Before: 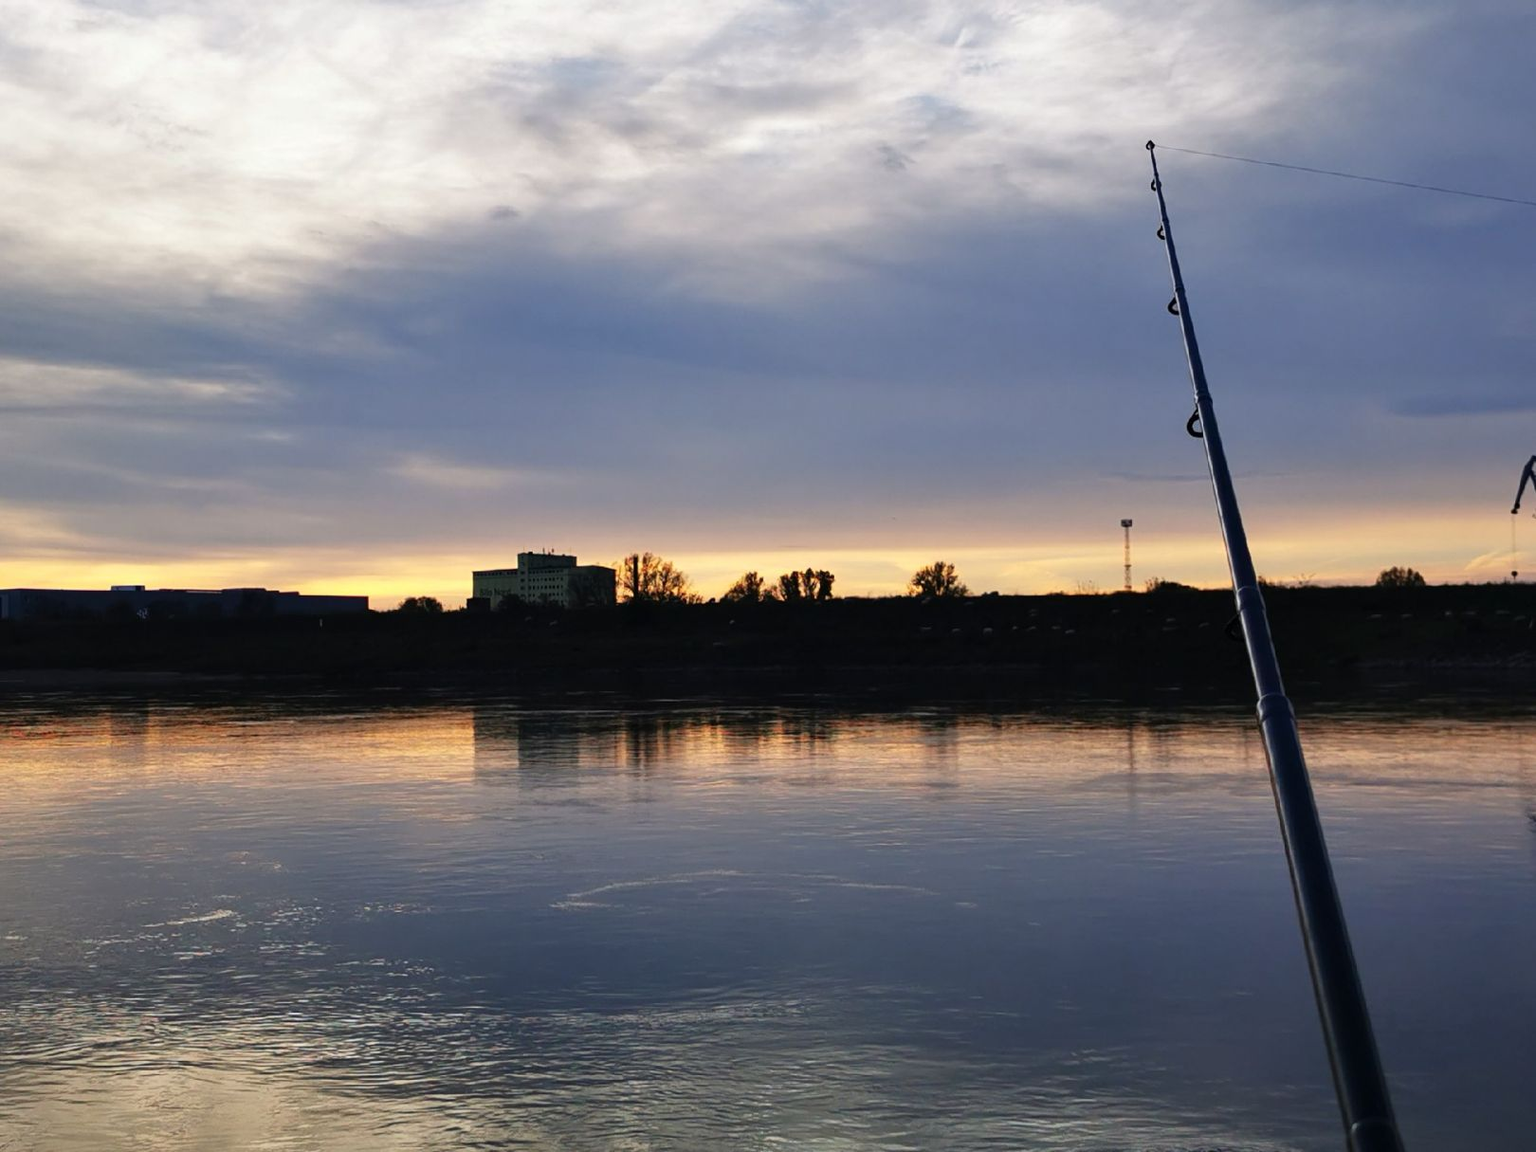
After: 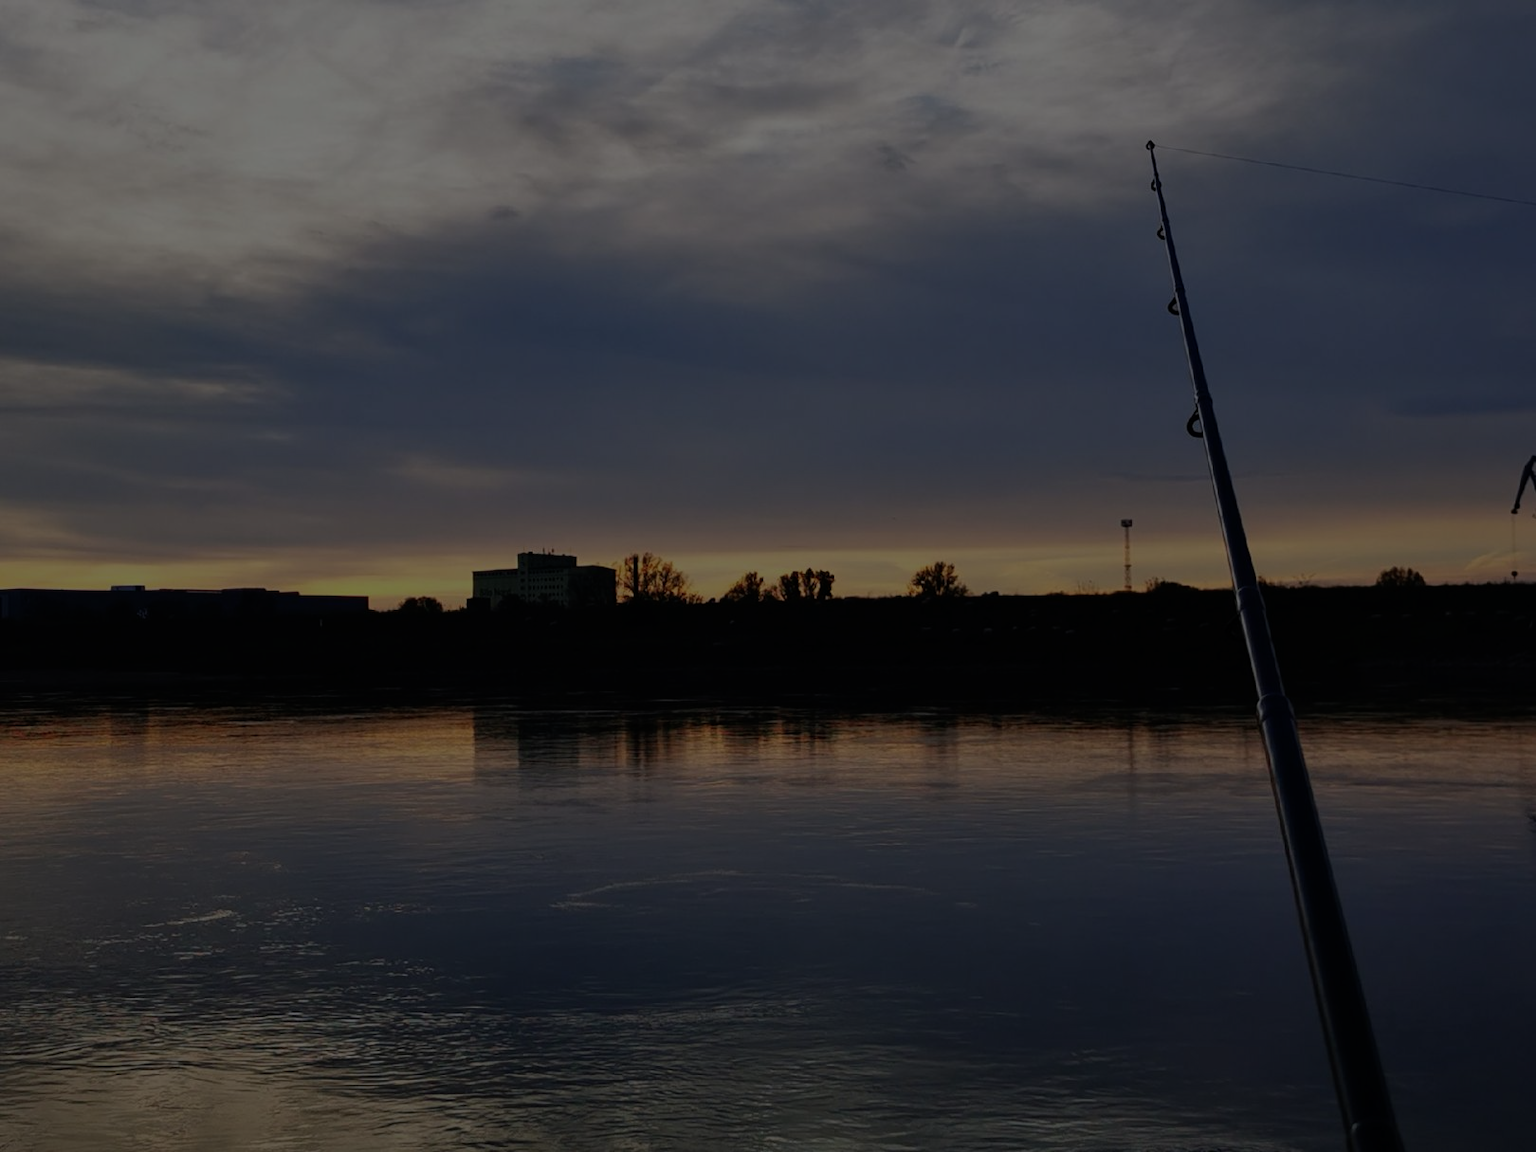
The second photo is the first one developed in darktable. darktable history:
white balance: emerald 1
exposure: exposure -2.446 EV, compensate highlight preservation false
